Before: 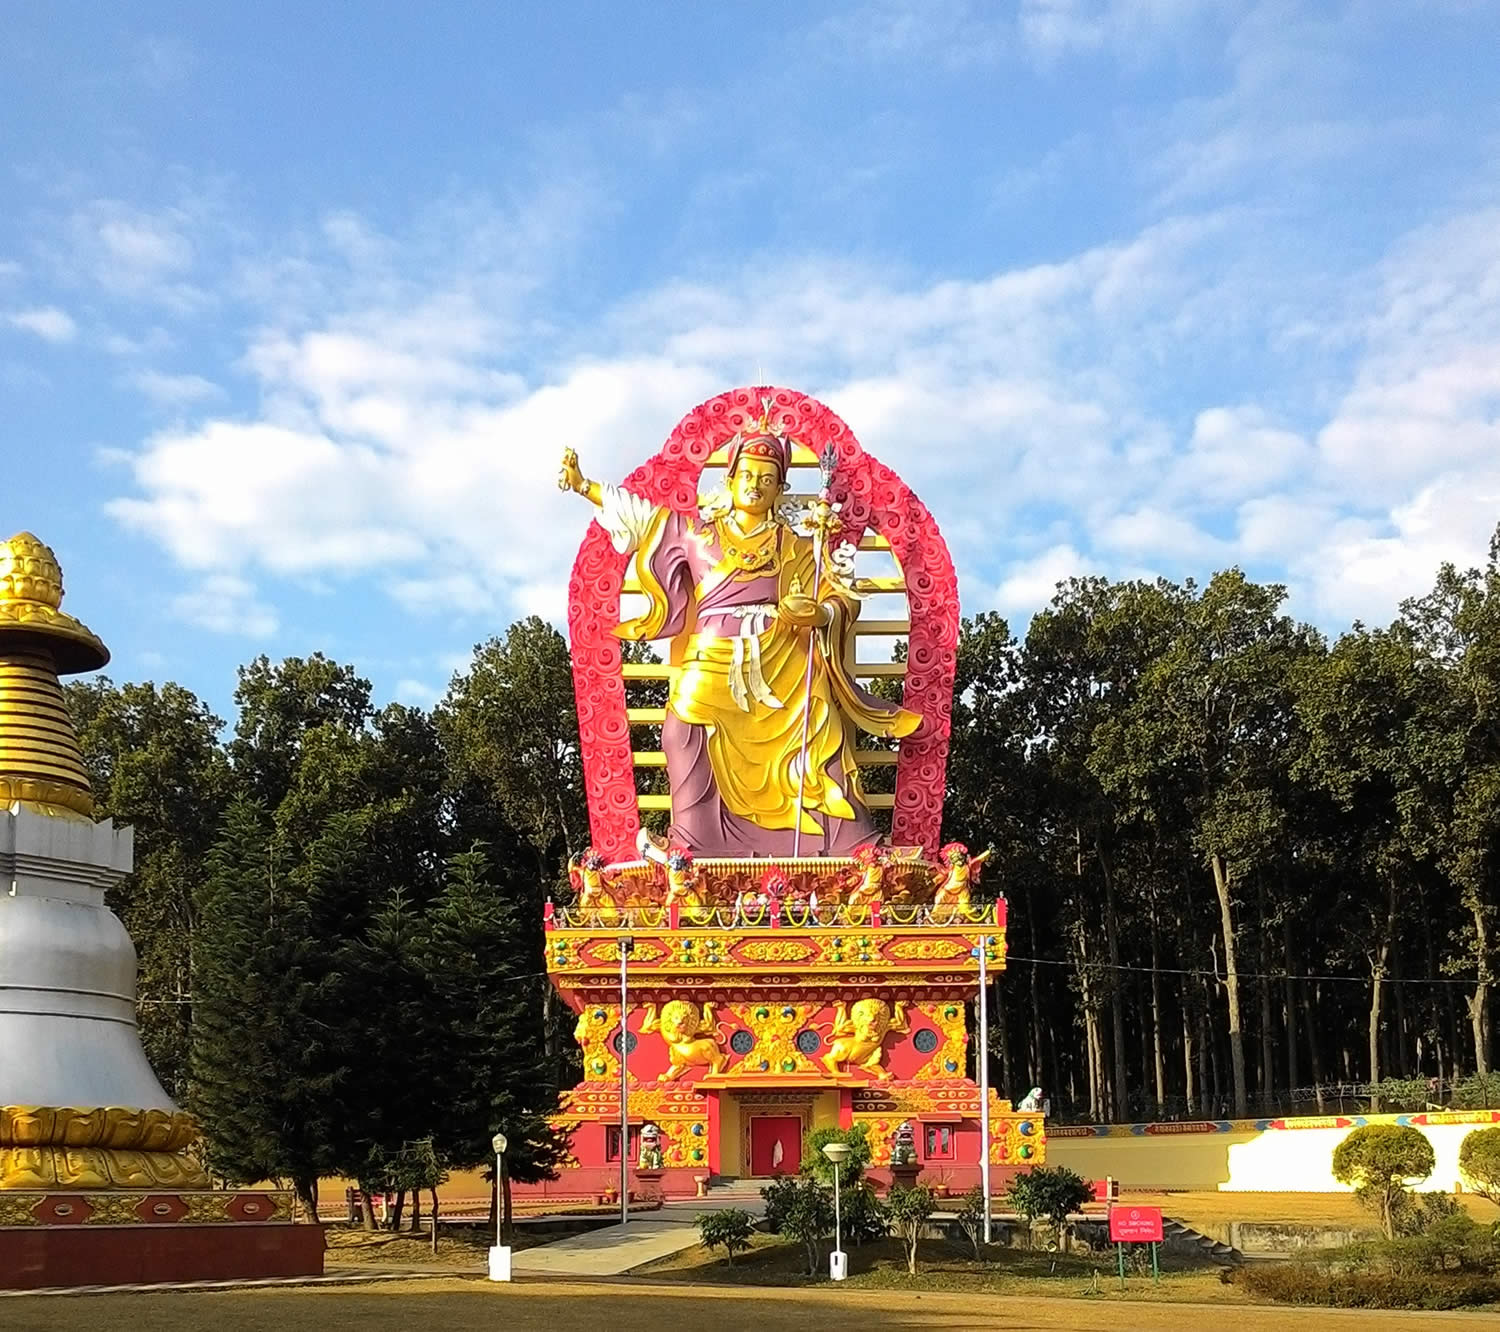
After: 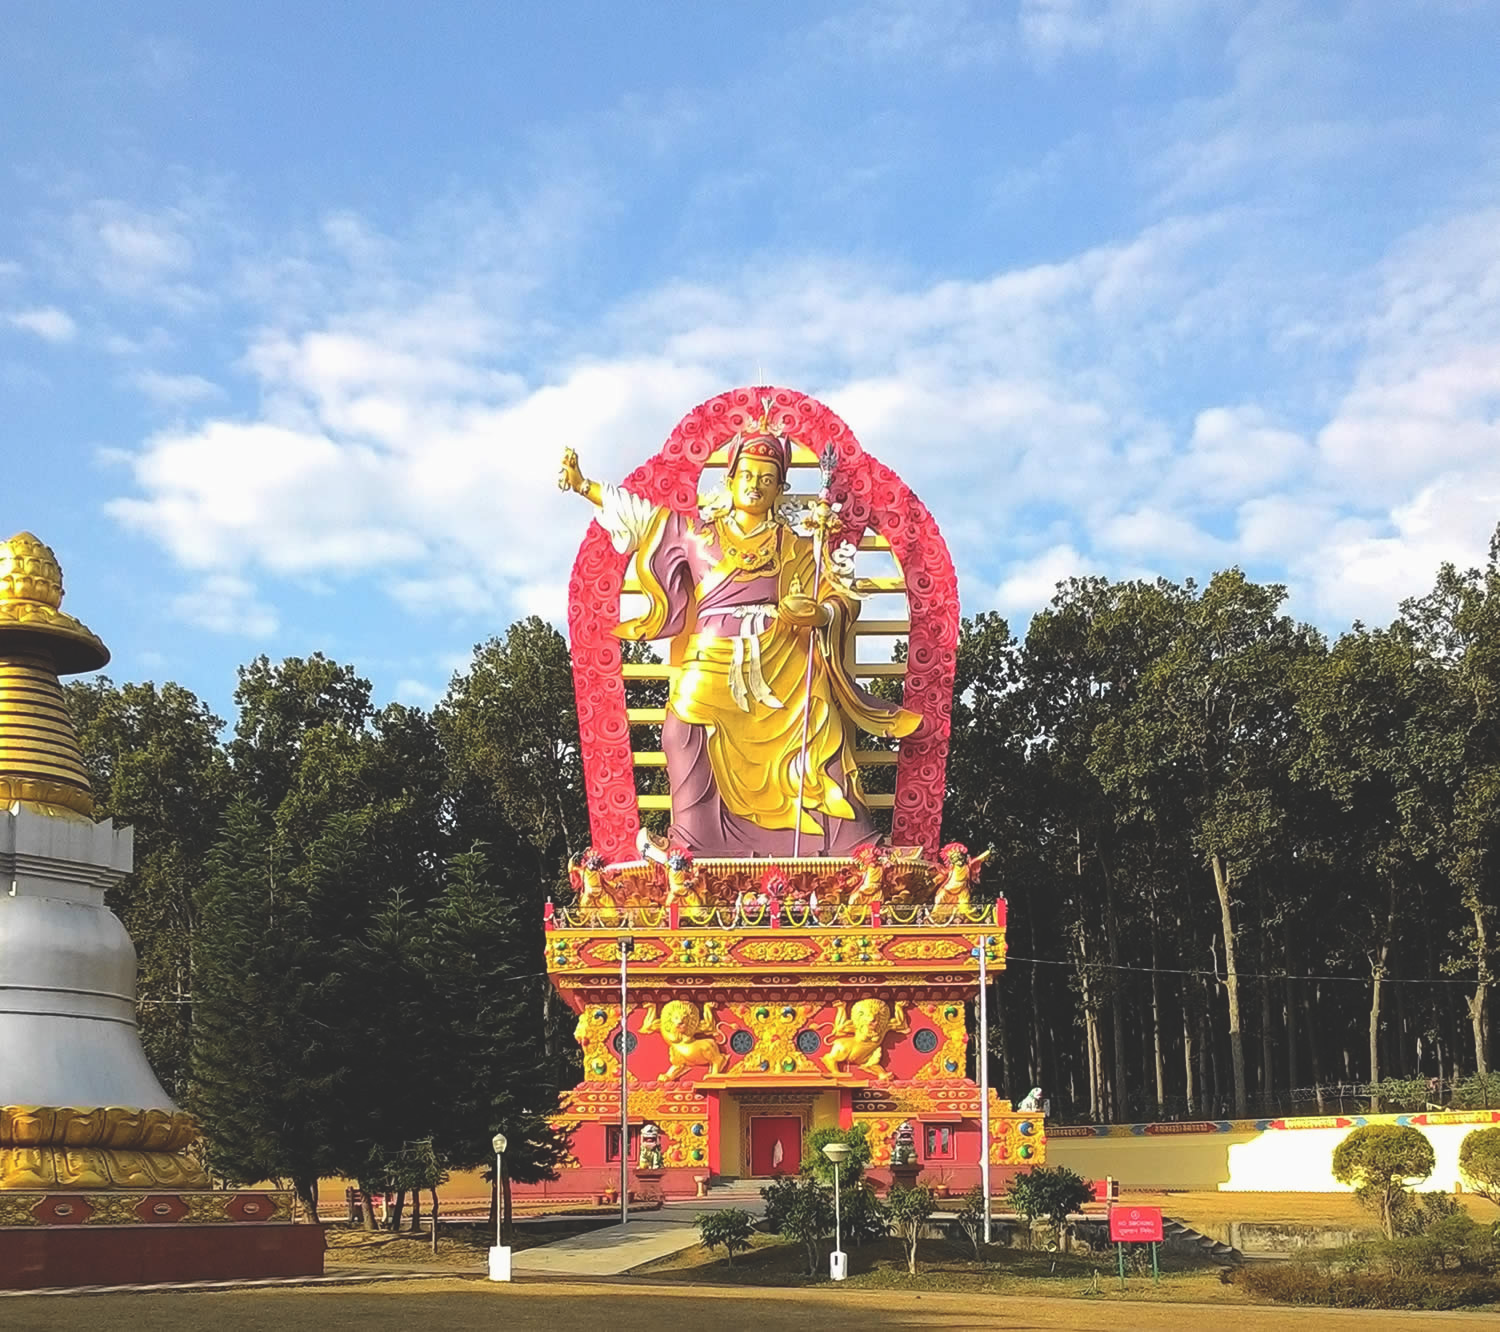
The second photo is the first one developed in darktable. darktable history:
exposure: black level correction -0.022, exposure -0.034 EV, compensate exposure bias true, compensate highlight preservation false
